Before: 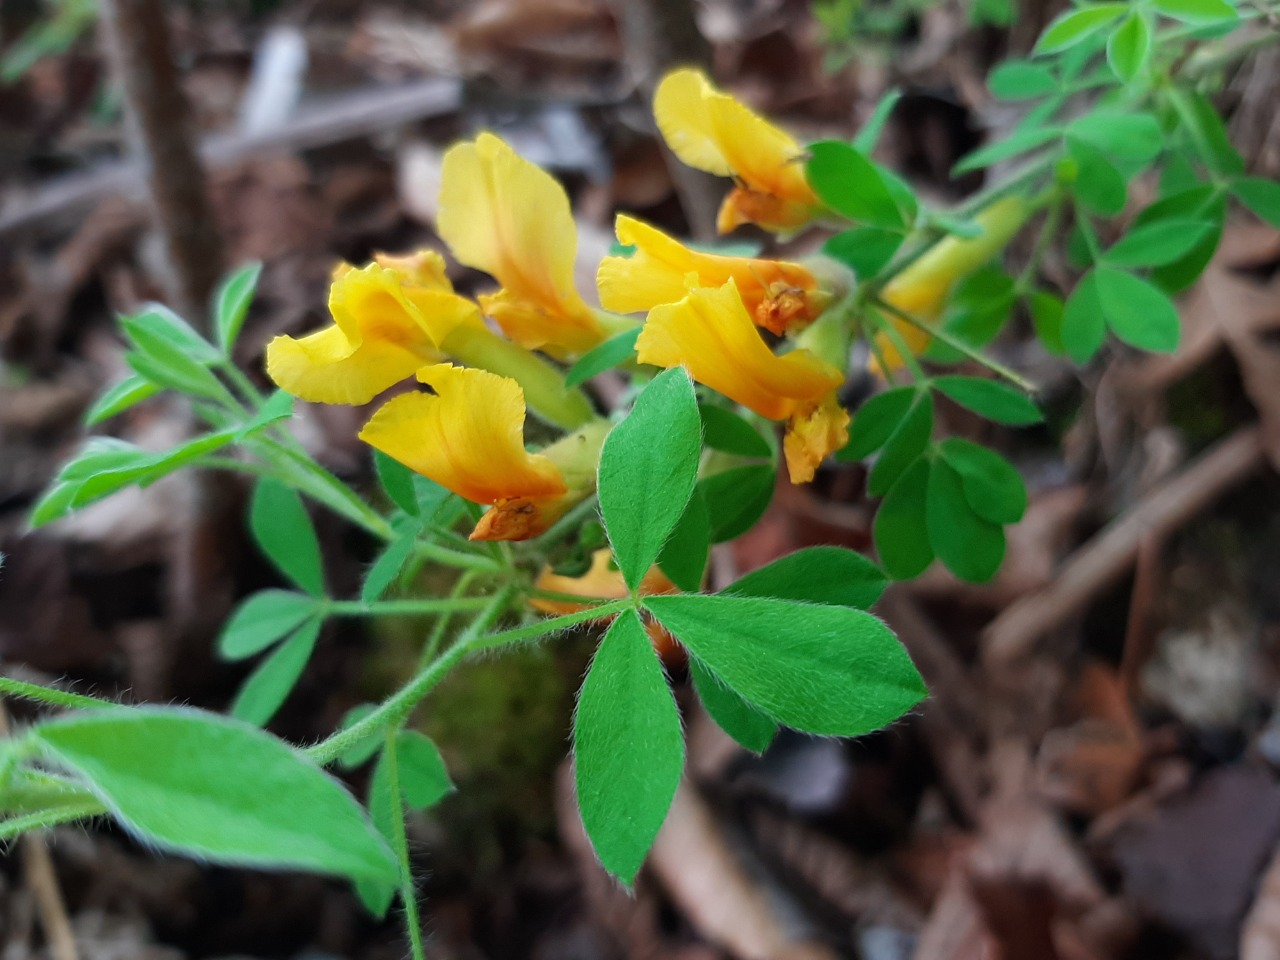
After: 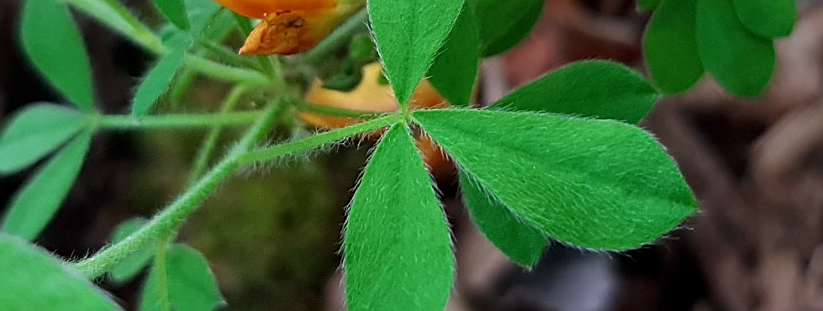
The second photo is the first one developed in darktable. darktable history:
local contrast: highlights 103%, shadows 102%, detail 119%, midtone range 0.2
sharpen: on, module defaults
crop: left 17.999%, top 50.681%, right 17.629%, bottom 16.828%
